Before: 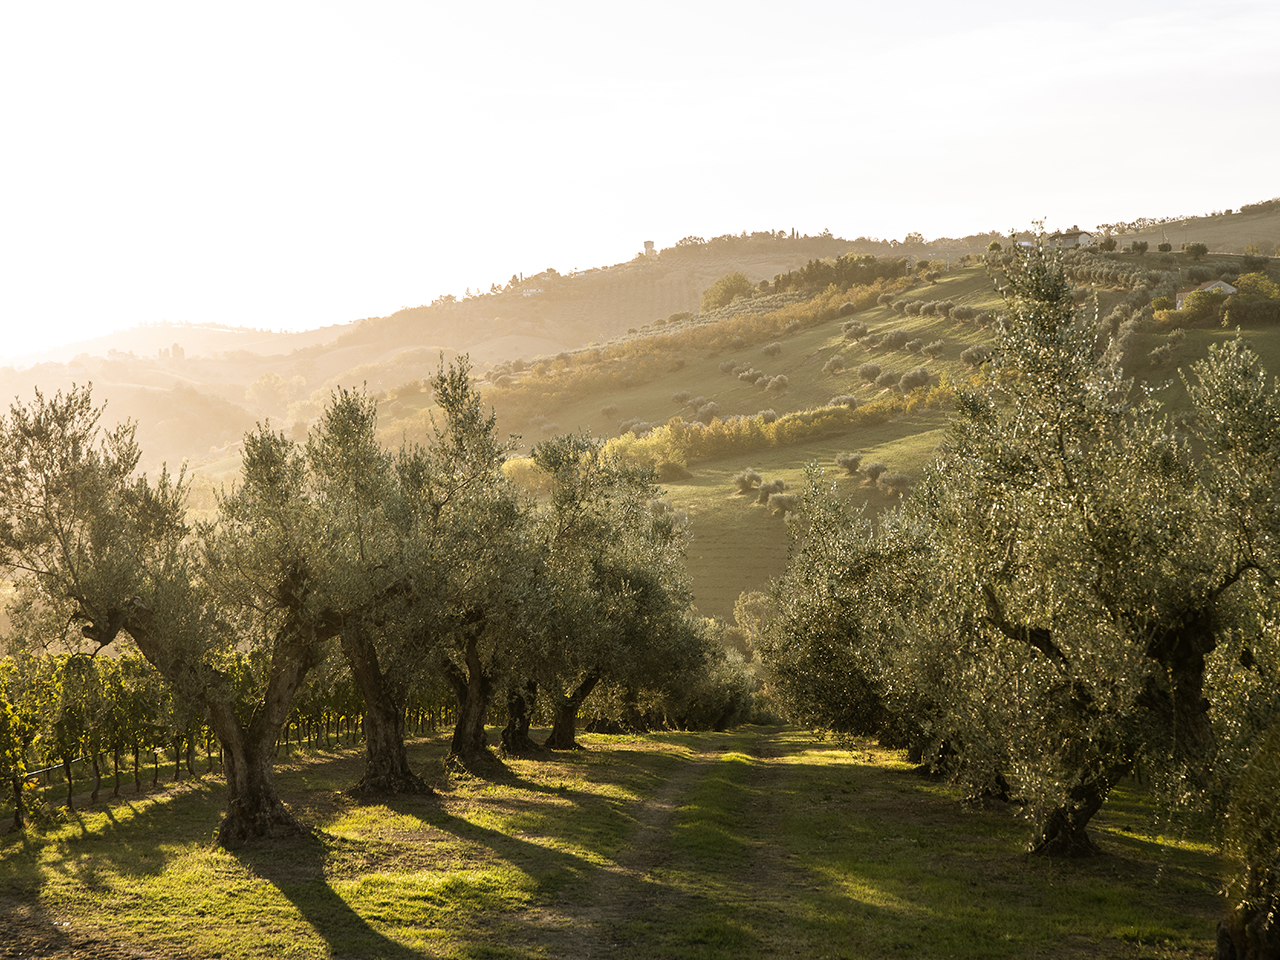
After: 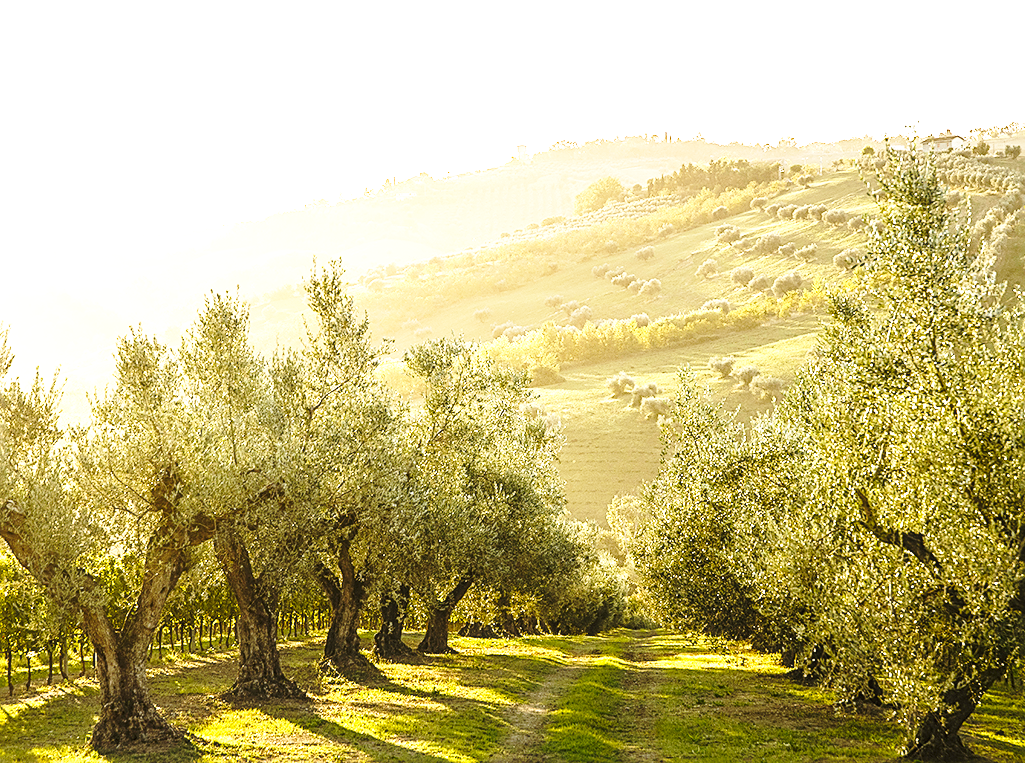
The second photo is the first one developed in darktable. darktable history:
local contrast: detail 114%
sharpen: on, module defaults
crop and rotate: left 9.997%, top 10.02%, right 9.879%, bottom 10.421%
base curve: curves: ch0 [(0, 0) (0.032, 0.037) (0.105, 0.228) (0.435, 0.76) (0.856, 0.983) (1, 1)], preserve colors none
exposure: black level correction 0, exposure 1.101 EV, compensate highlight preservation false
color balance rgb: perceptual saturation grading › global saturation 17.473%, global vibrance 15.199%
